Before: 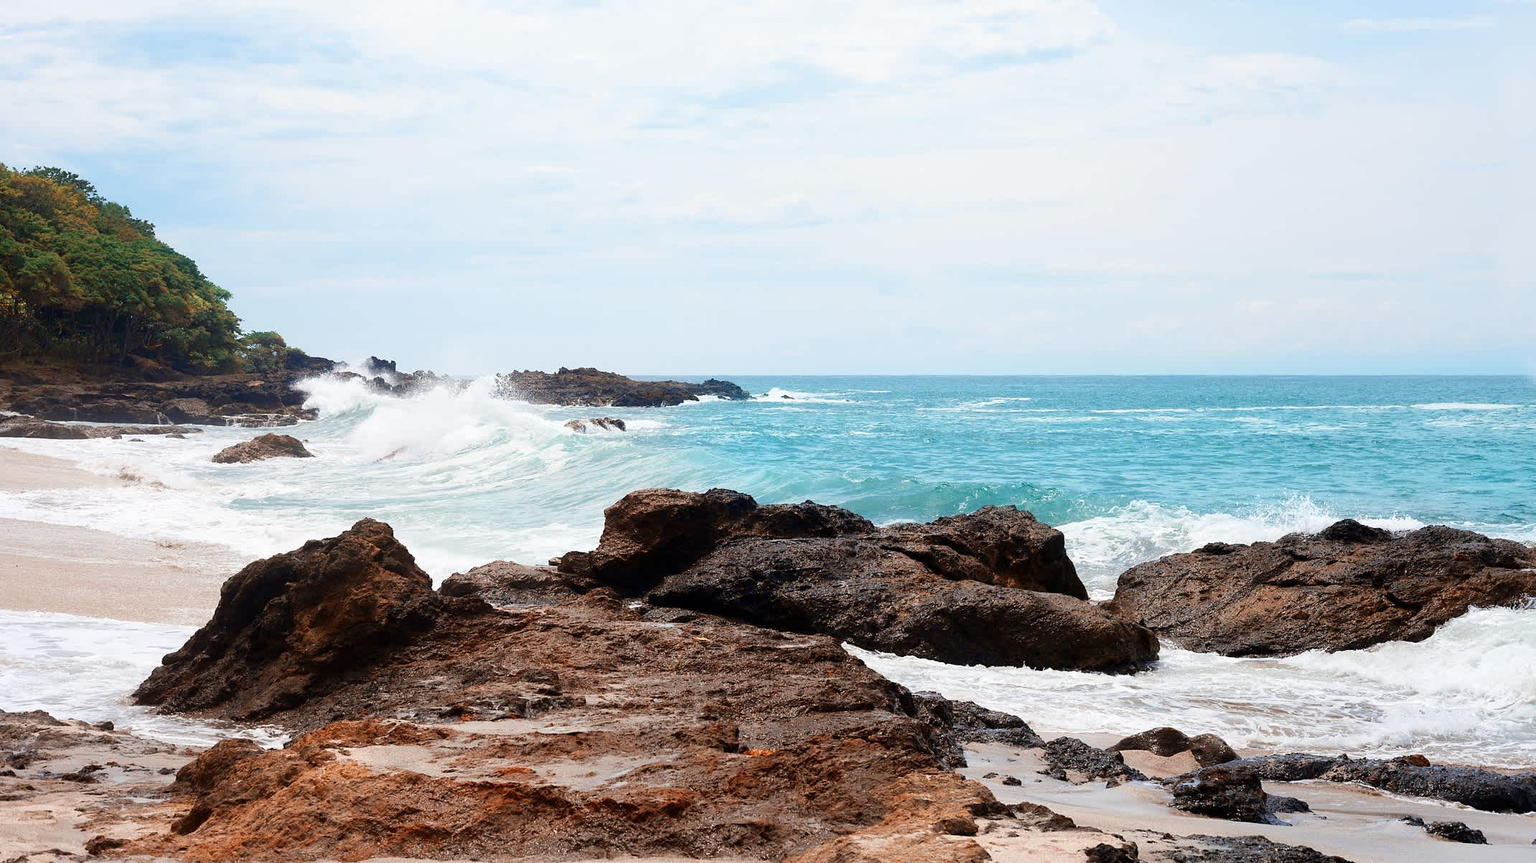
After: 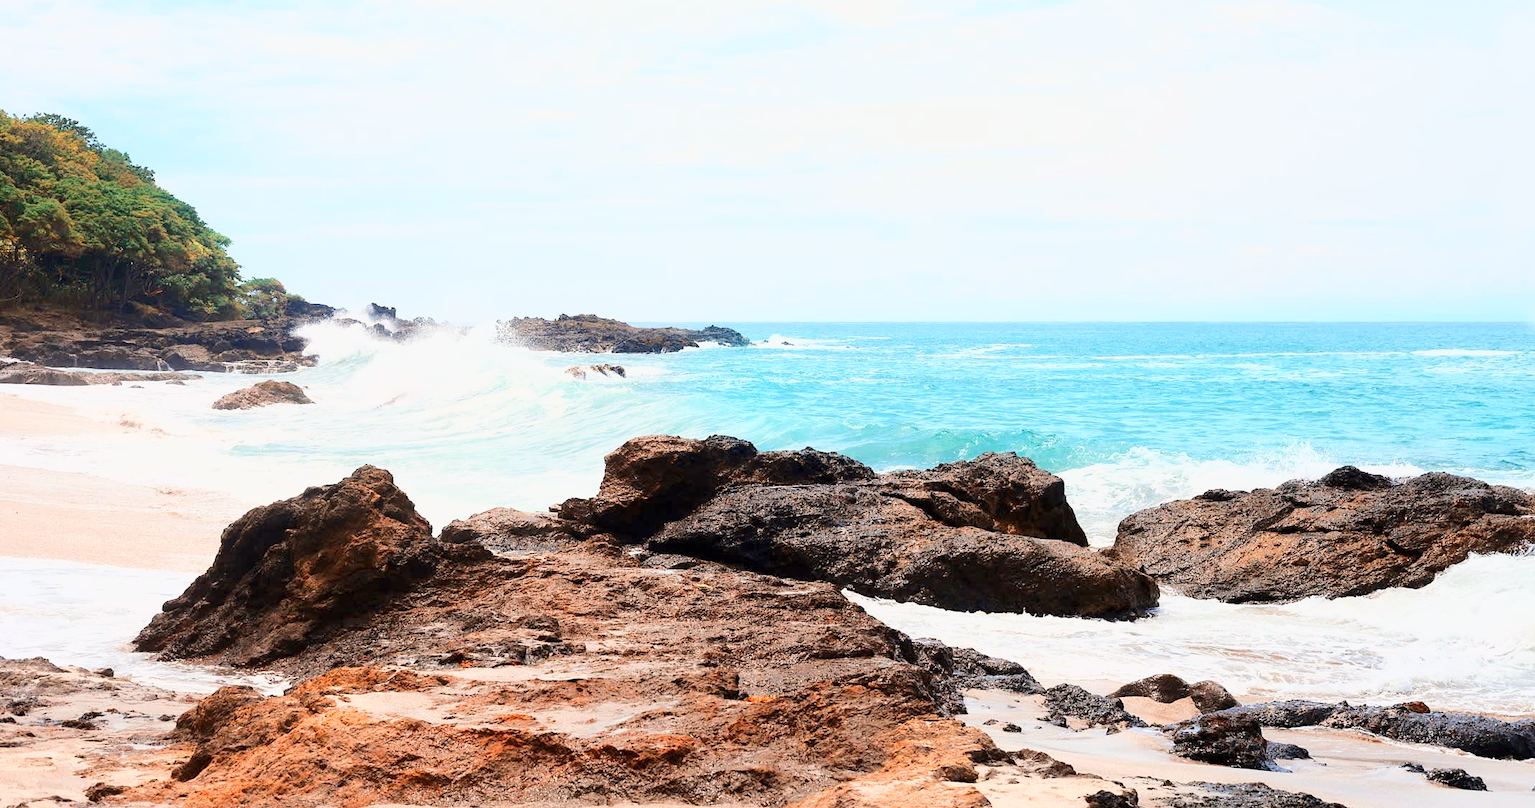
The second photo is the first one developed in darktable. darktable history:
white balance: red 1.009, blue 0.985
base curve: curves: ch0 [(0, 0) (0.025, 0.046) (0.112, 0.277) (0.467, 0.74) (0.814, 0.929) (1, 0.942)]
crop and rotate: top 6.25%
